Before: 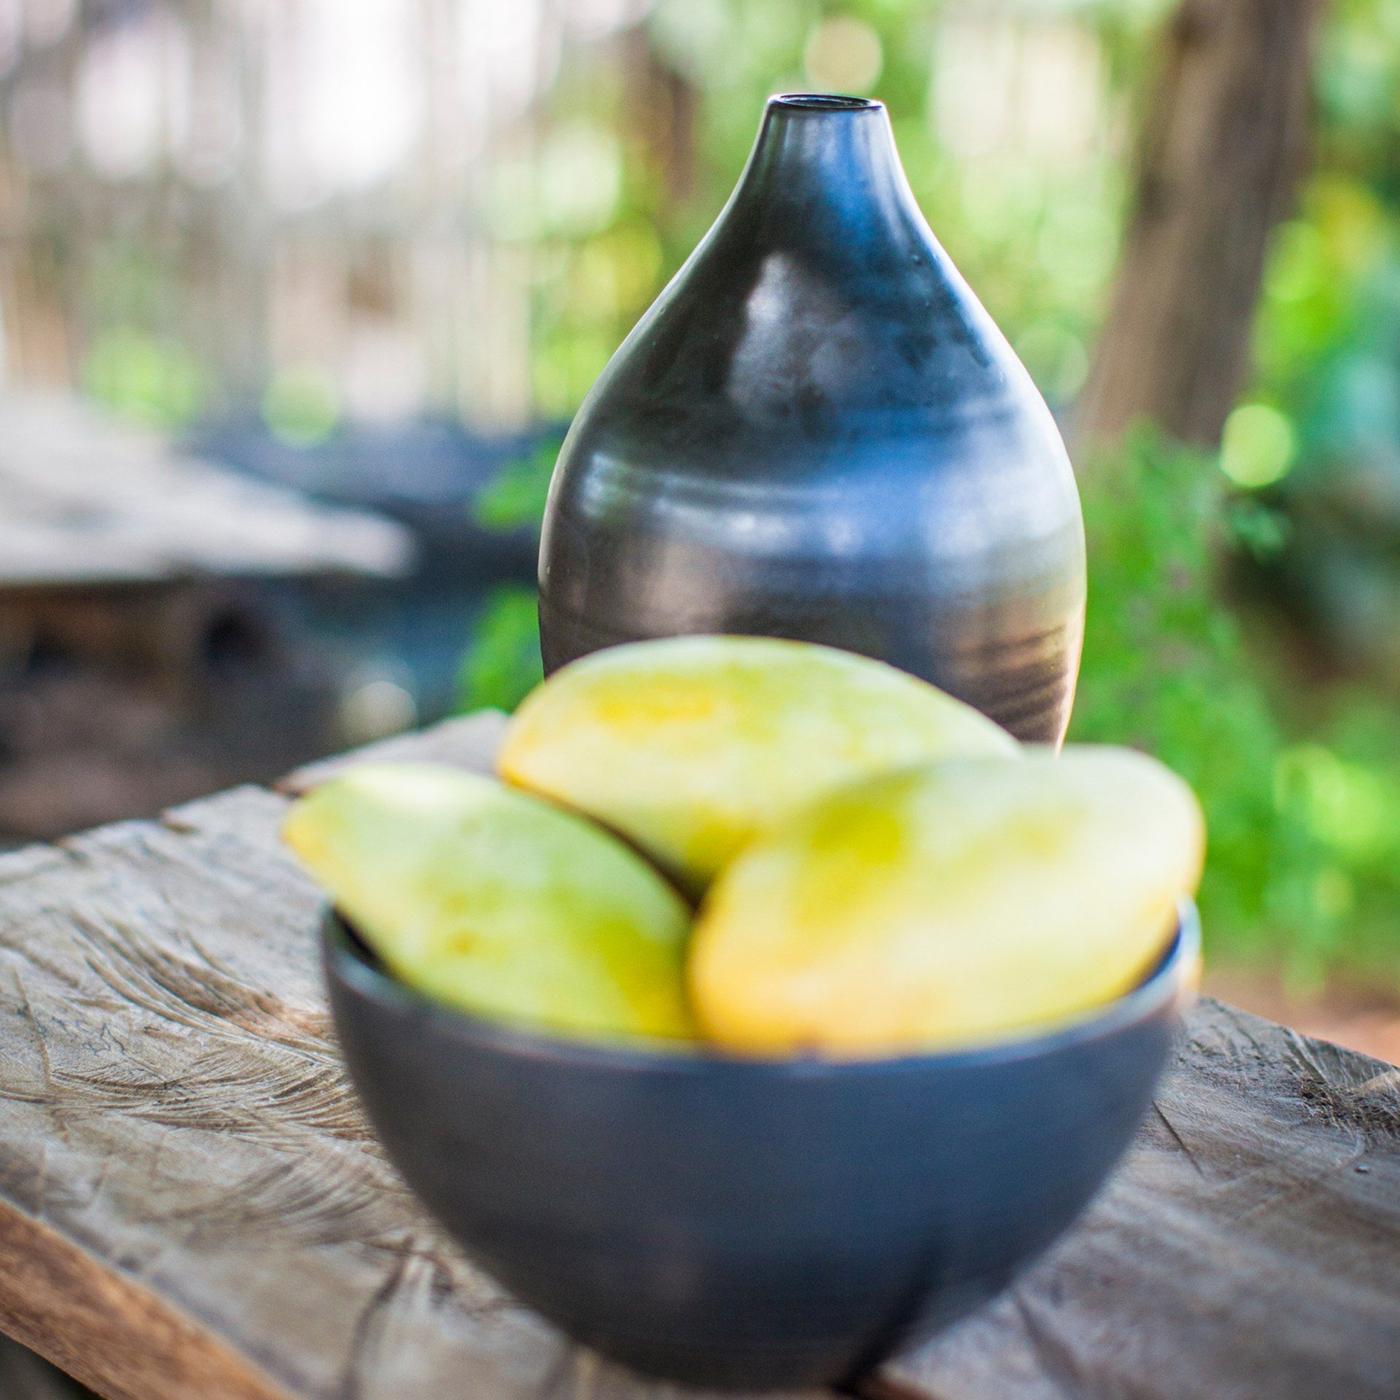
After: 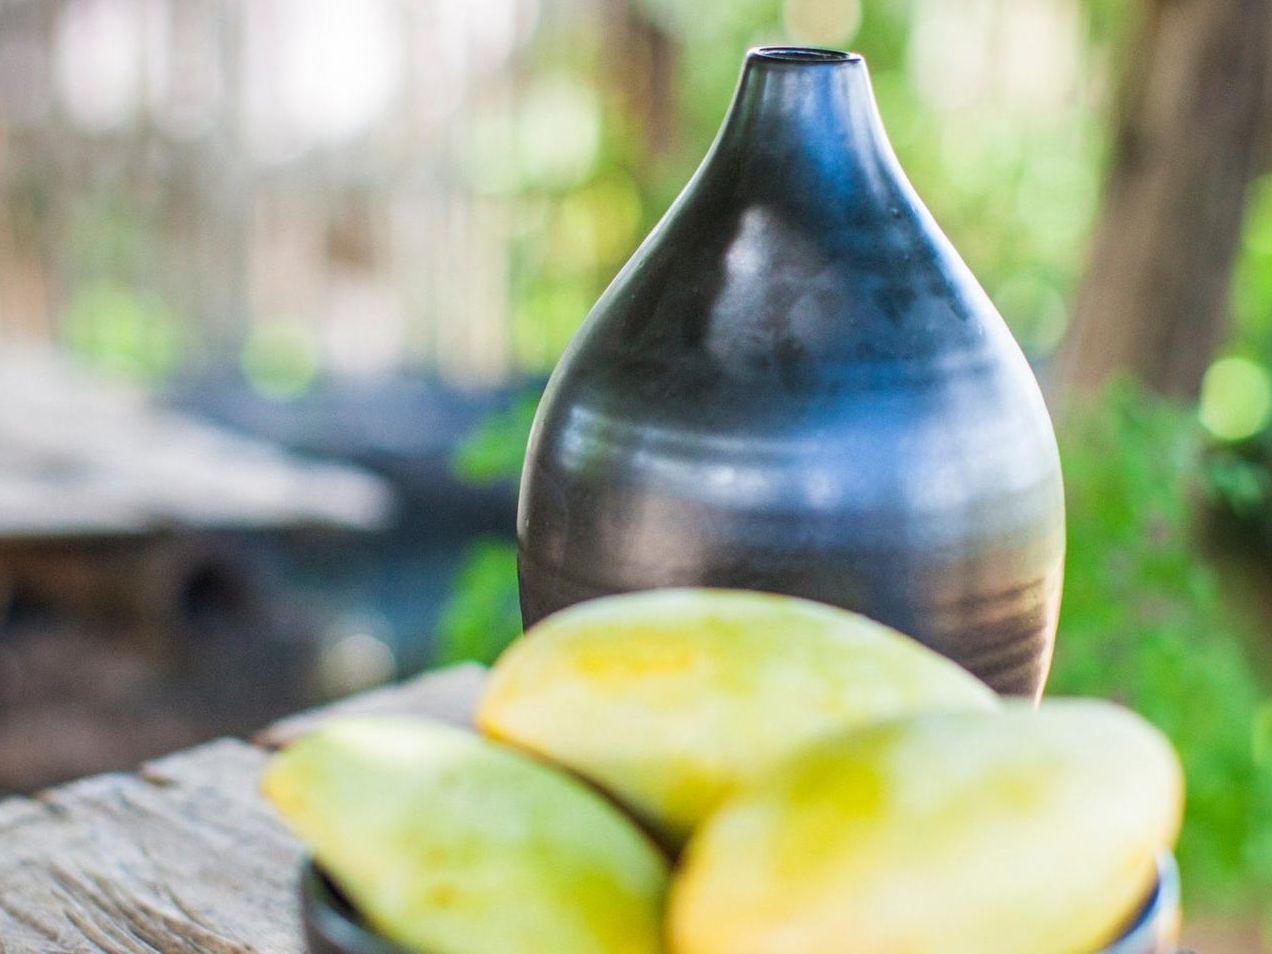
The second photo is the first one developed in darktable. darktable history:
crop: left 1.562%, top 3.365%, right 7.57%, bottom 28.449%
